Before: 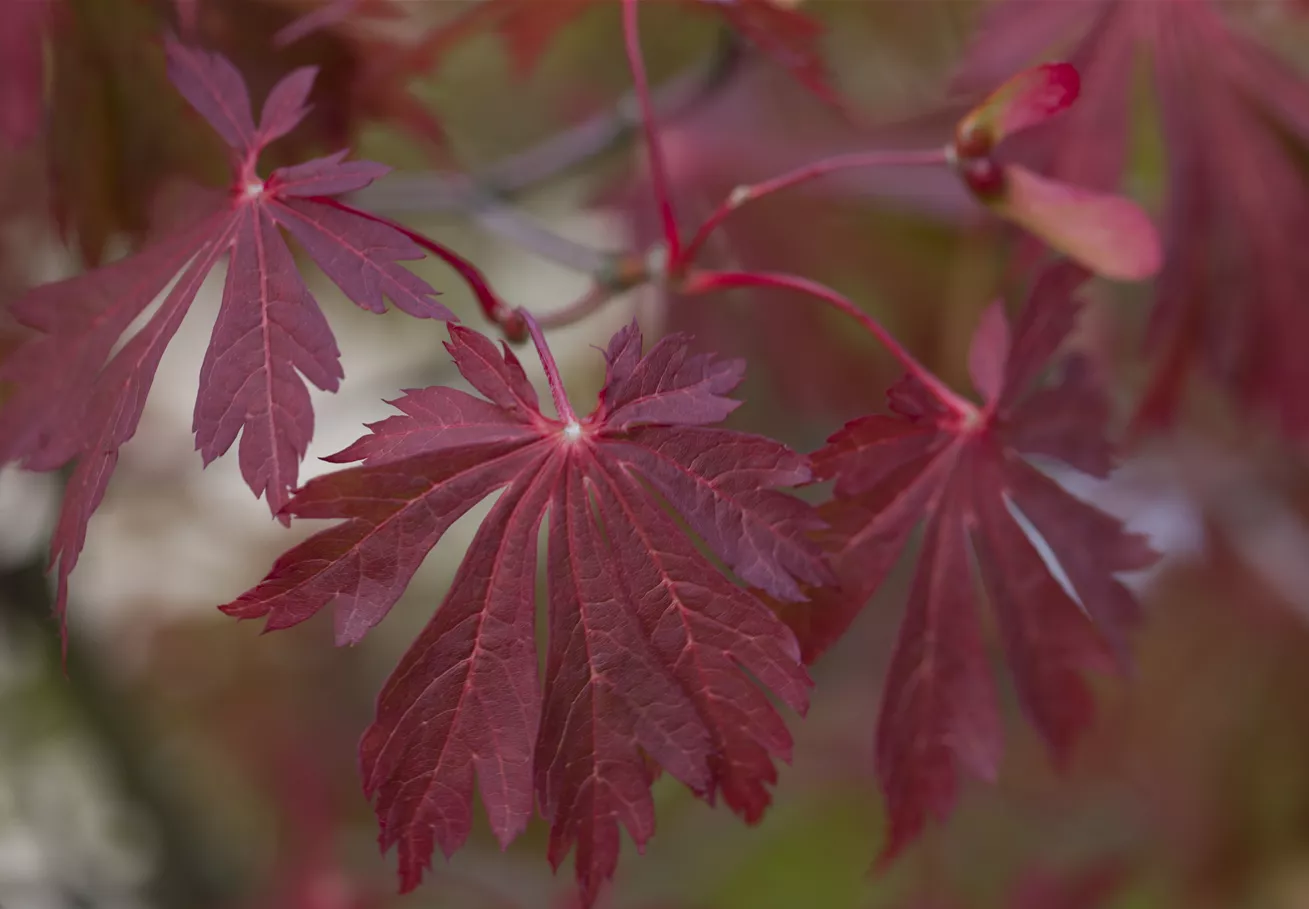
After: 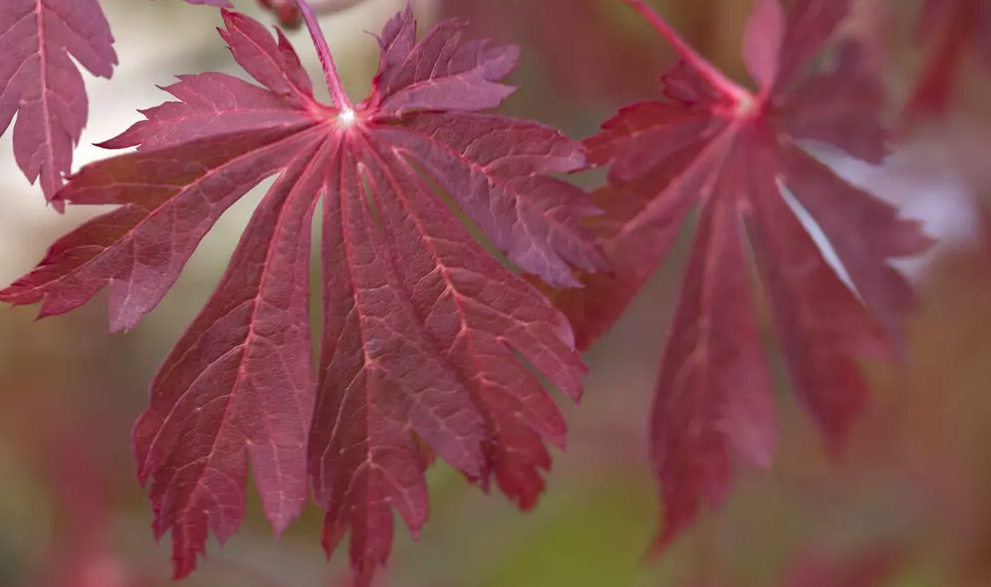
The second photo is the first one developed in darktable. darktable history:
crop and rotate: left 17.337%, top 34.597%, right 6.886%, bottom 0.799%
exposure: exposure 0.739 EV, compensate highlight preservation false
